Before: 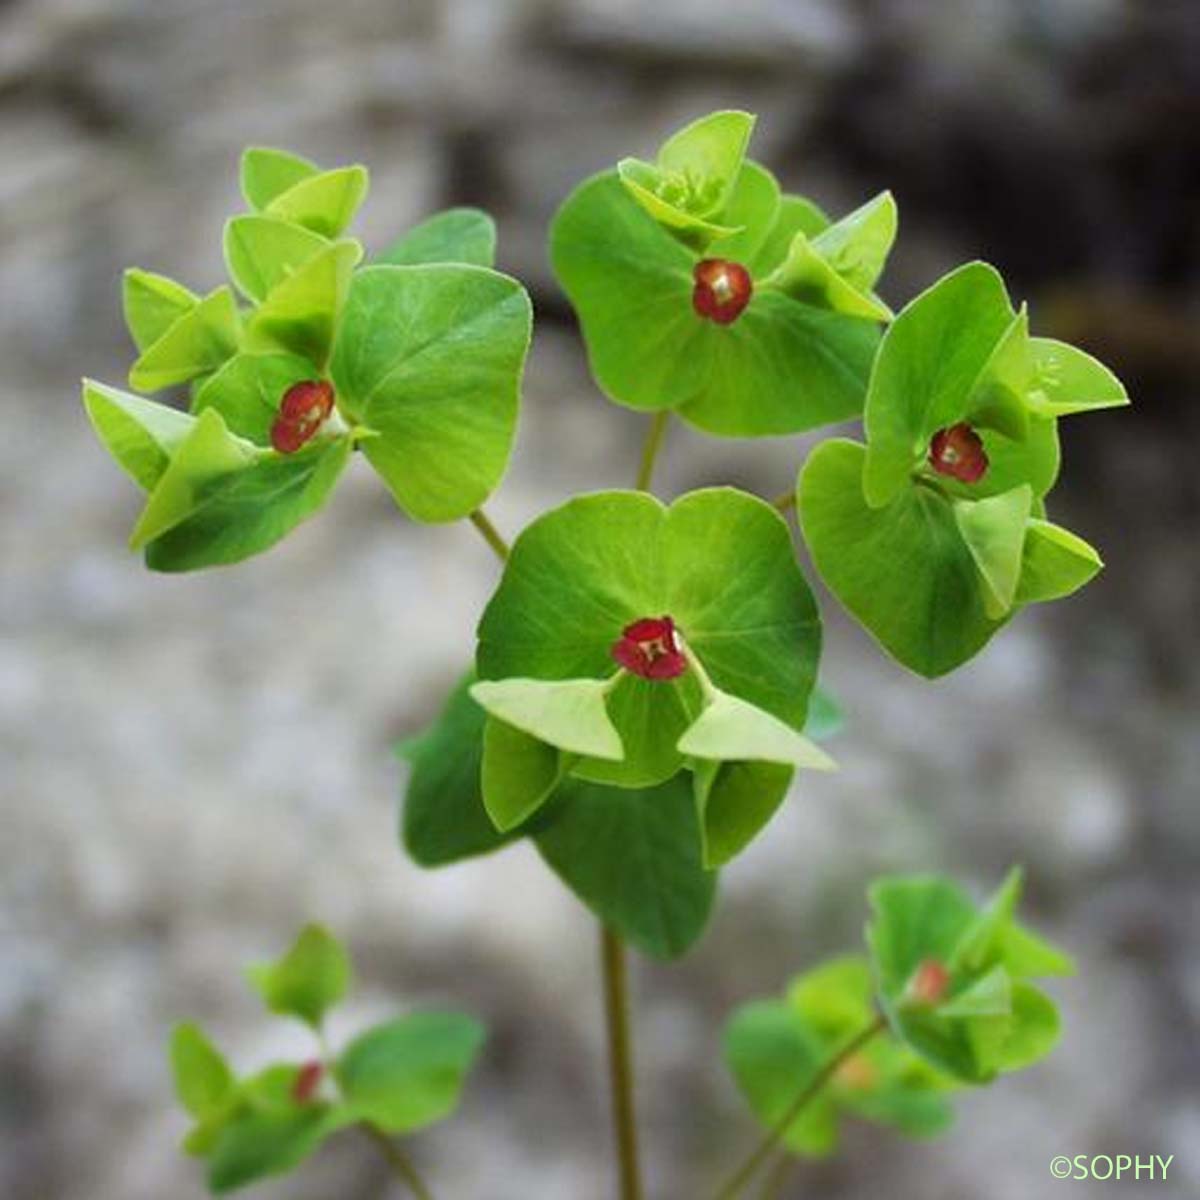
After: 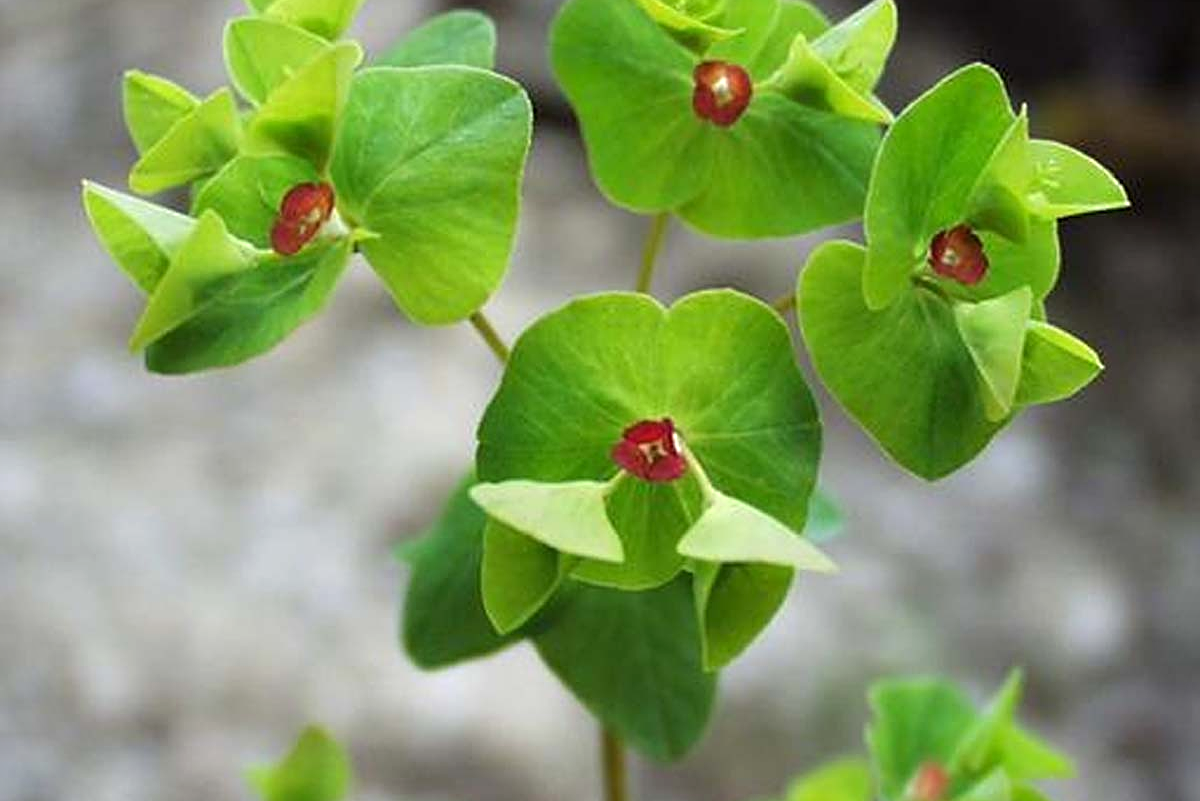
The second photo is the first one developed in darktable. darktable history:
exposure: exposure 0.207 EV, compensate highlight preservation false
vignetting: fall-off start 100.06%
crop: top 16.546%, bottom 16.688%
sharpen: amount 0.496
